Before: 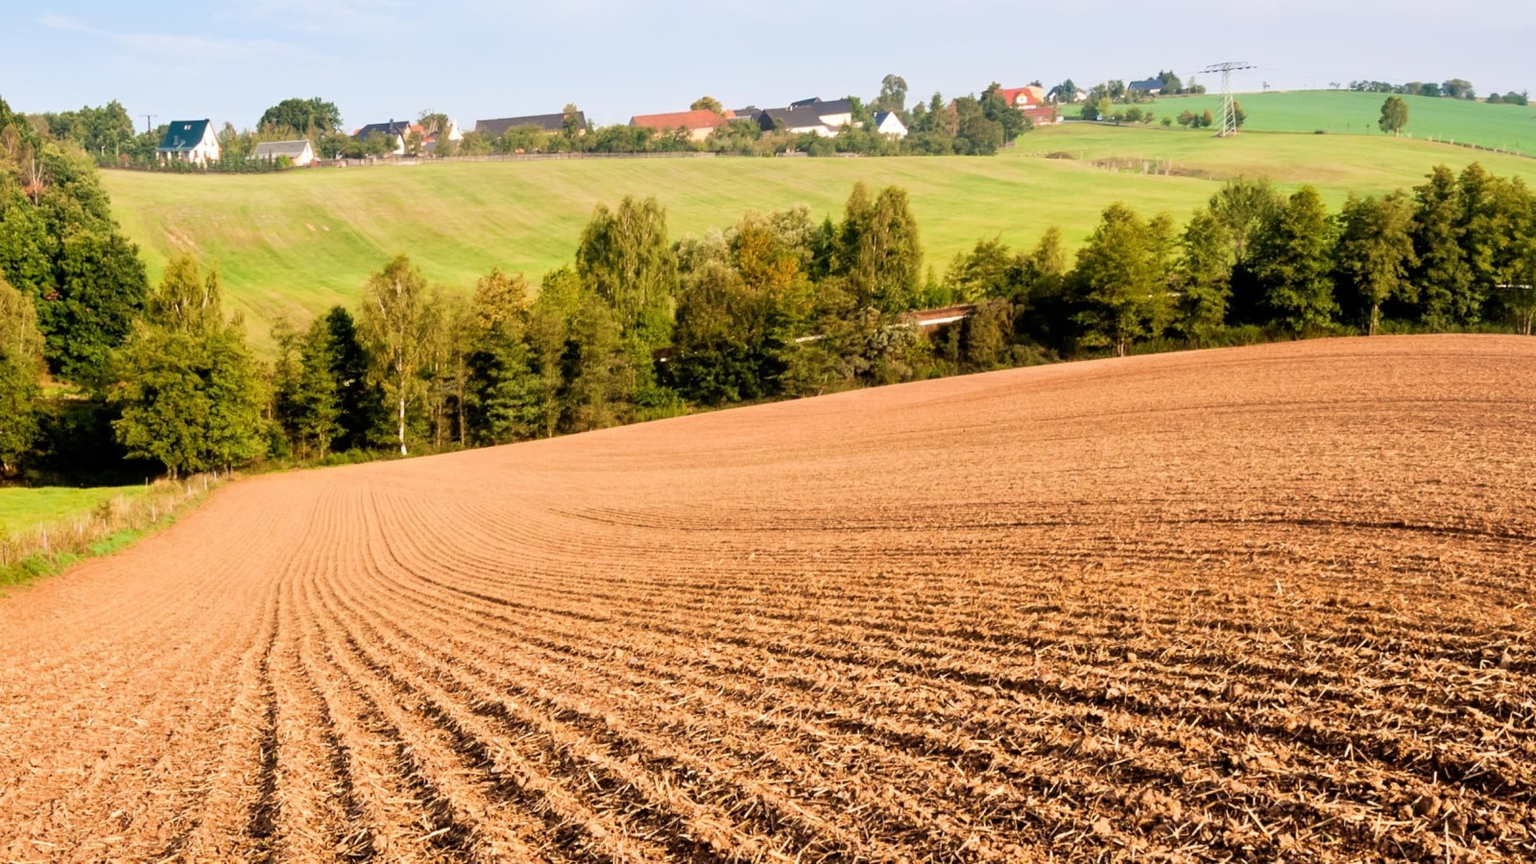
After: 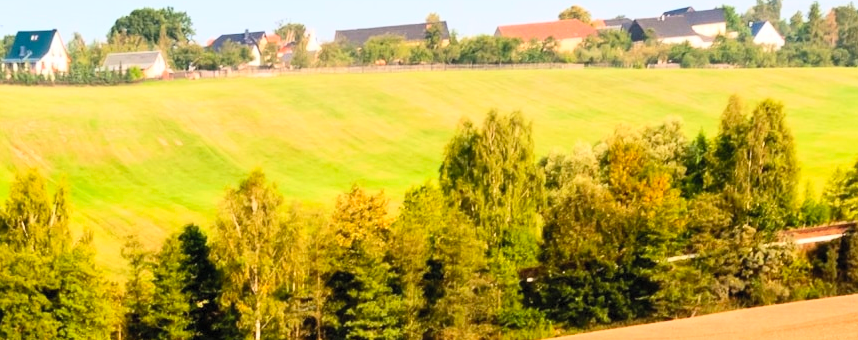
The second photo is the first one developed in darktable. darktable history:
crop: left 10.121%, top 10.631%, right 36.218%, bottom 51.526%
contrast brightness saturation: contrast 0.24, brightness 0.26, saturation 0.39
